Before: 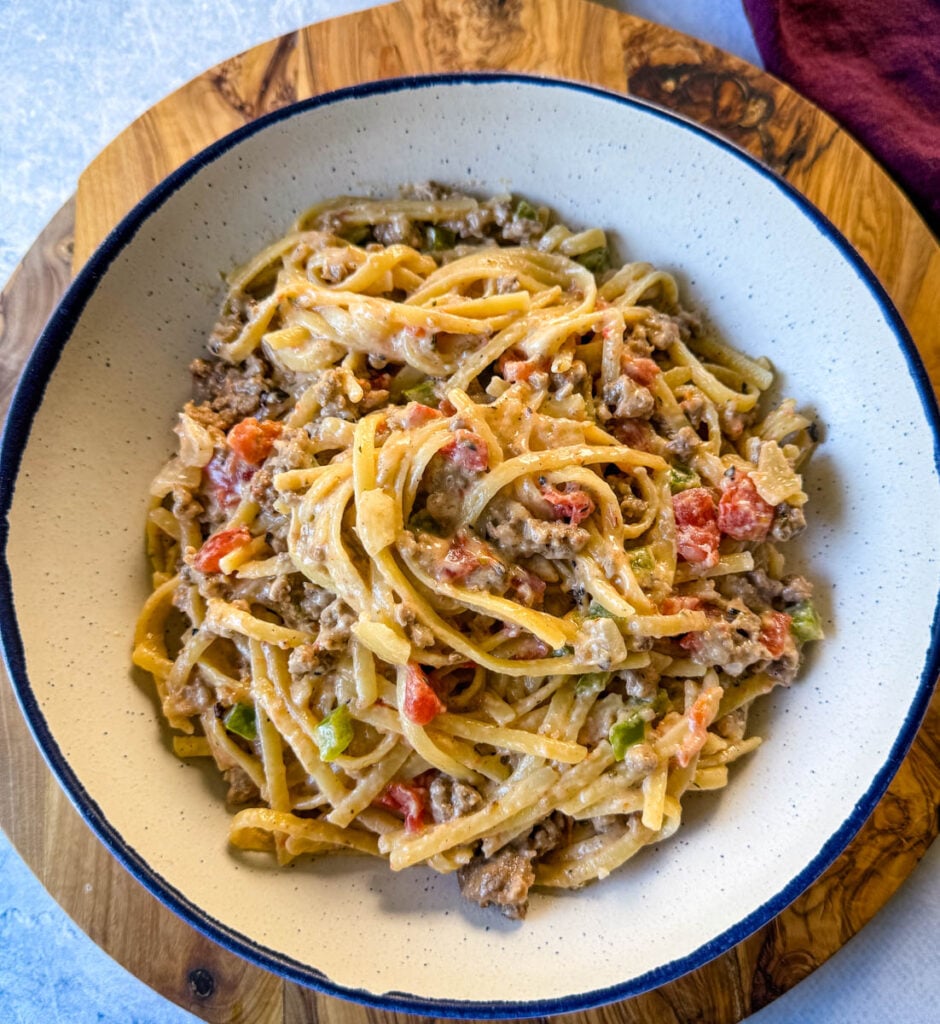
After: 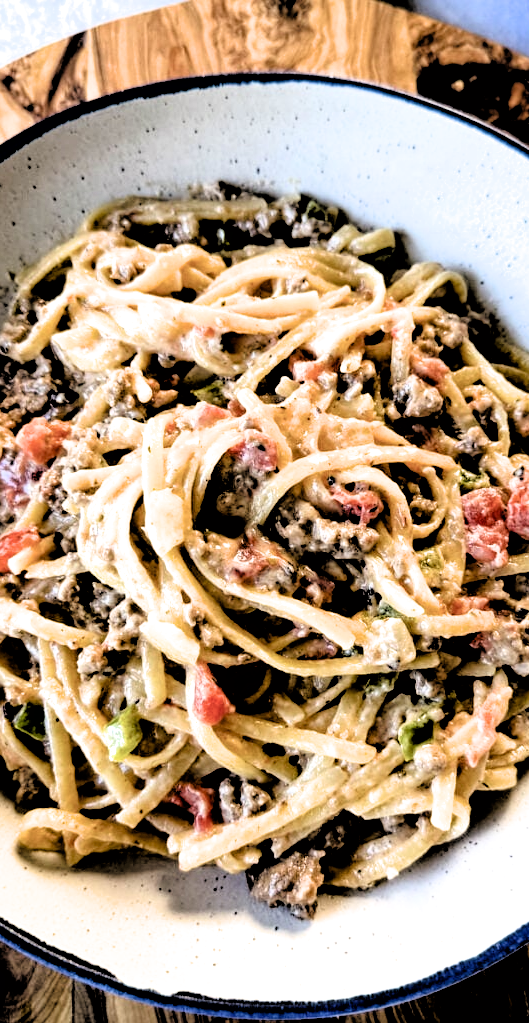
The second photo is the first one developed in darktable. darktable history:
crop and rotate: left 22.598%, right 21.025%
filmic rgb: black relative exposure -1.13 EV, white relative exposure 2.06 EV, hardness 1.58, contrast 2.25, color science v6 (2022)
